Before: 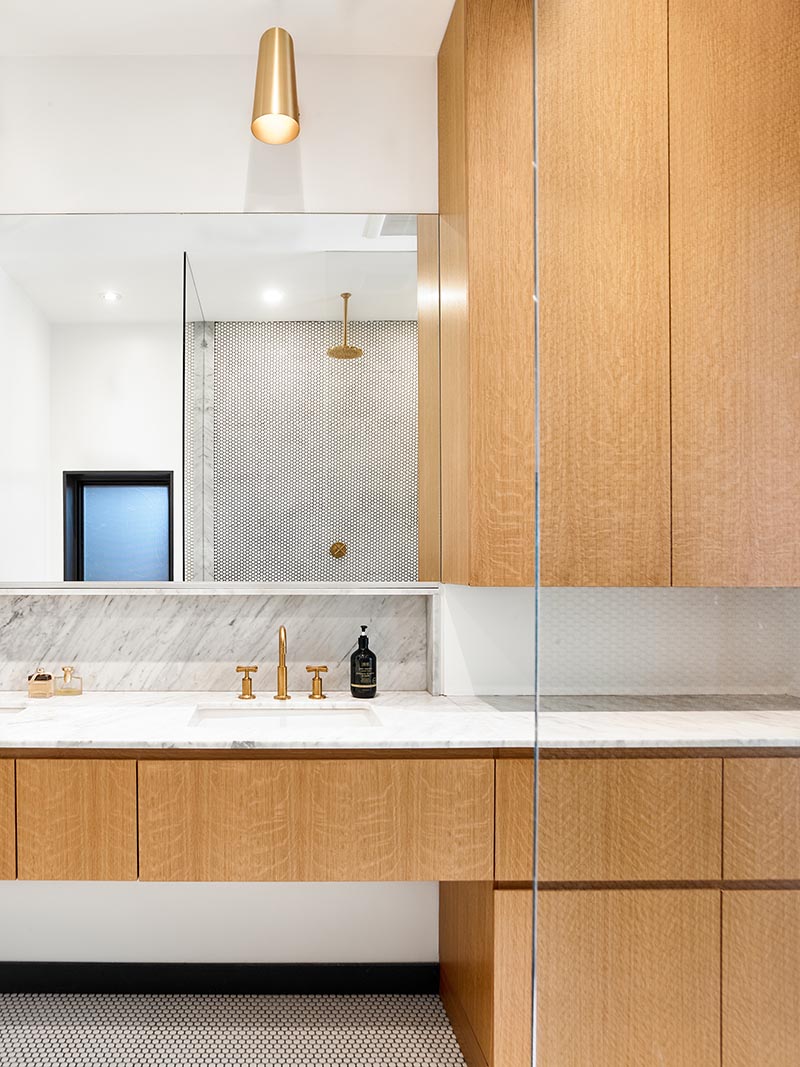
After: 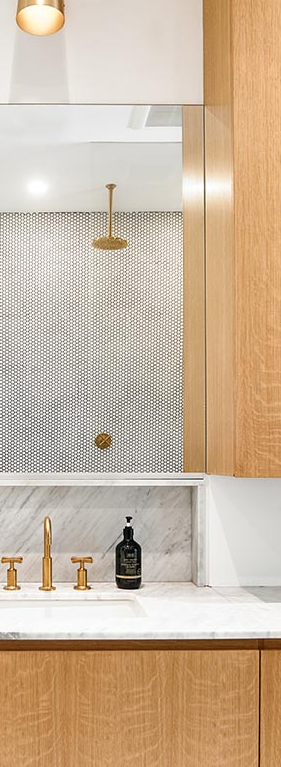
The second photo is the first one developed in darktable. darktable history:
crop and rotate: left 29.518%, top 10.253%, right 35.301%, bottom 17.772%
